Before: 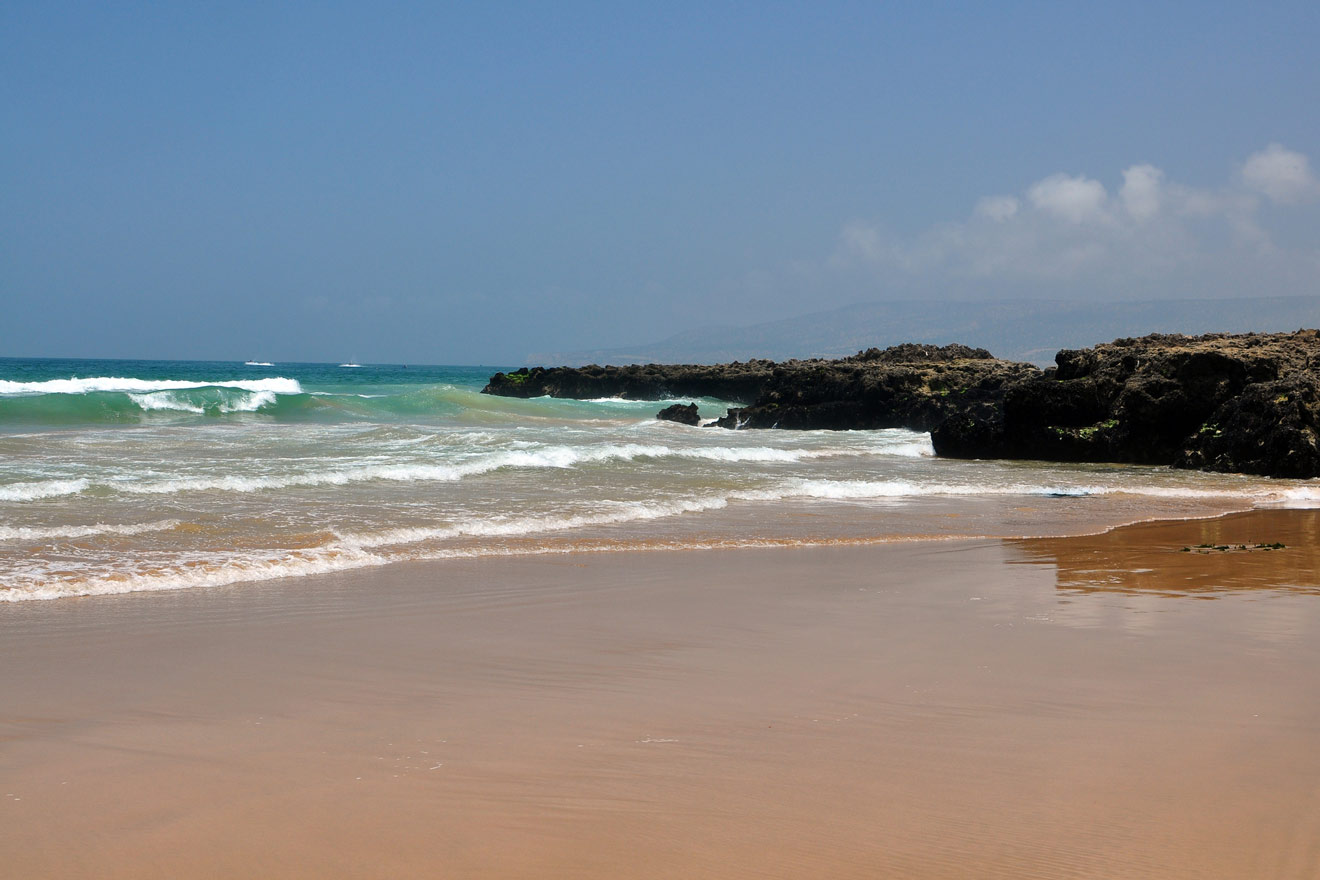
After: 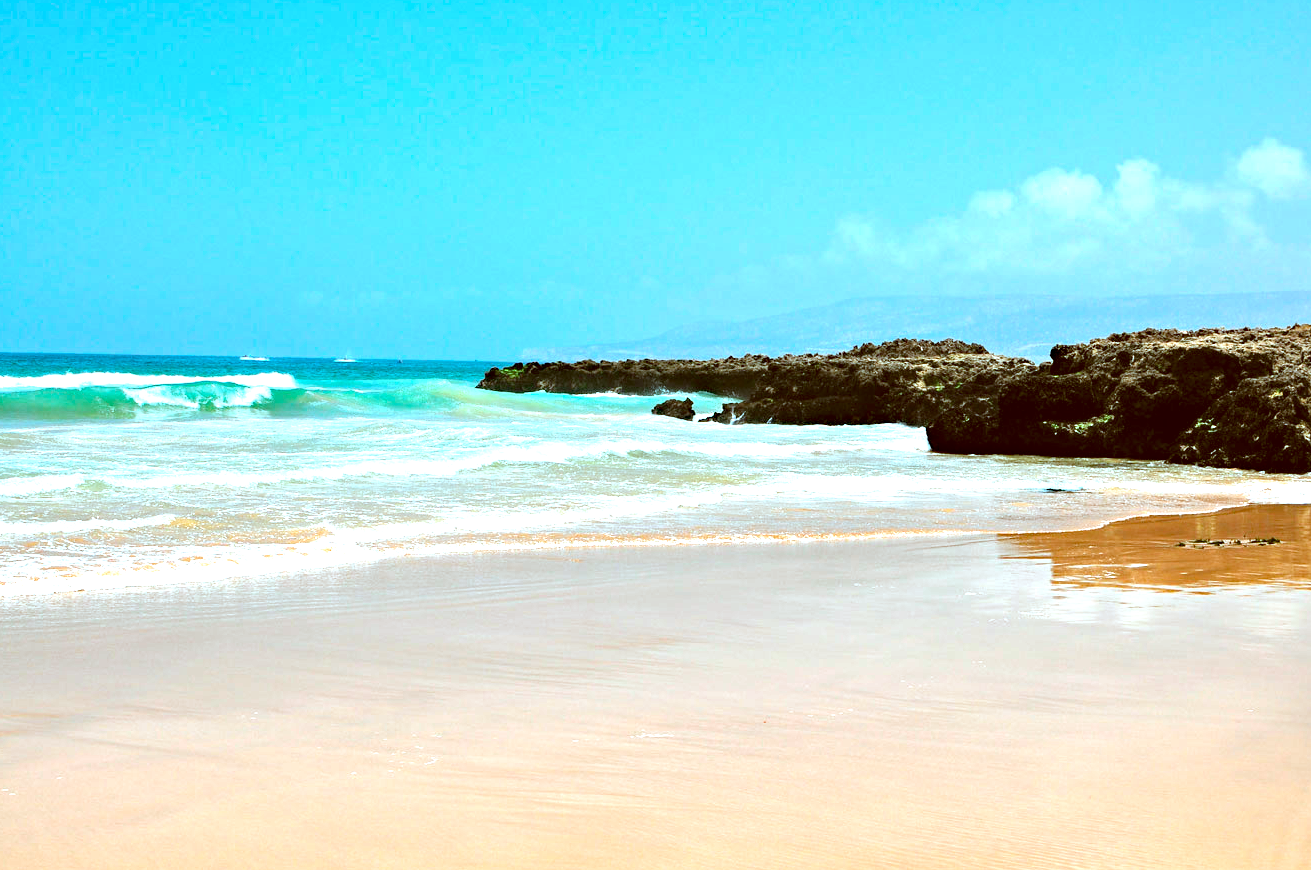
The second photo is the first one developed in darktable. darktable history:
crop: left 0.441%, top 0.569%, right 0.227%, bottom 0.556%
color correction: highlights a* -14.89, highlights b* -16.34, shadows a* 10.34, shadows b* 30.17
haze removal: strength 0.298, distance 0.256, adaptive false
exposure: black level correction 0, exposure 1.742 EV, compensate exposure bias true, compensate highlight preservation false
